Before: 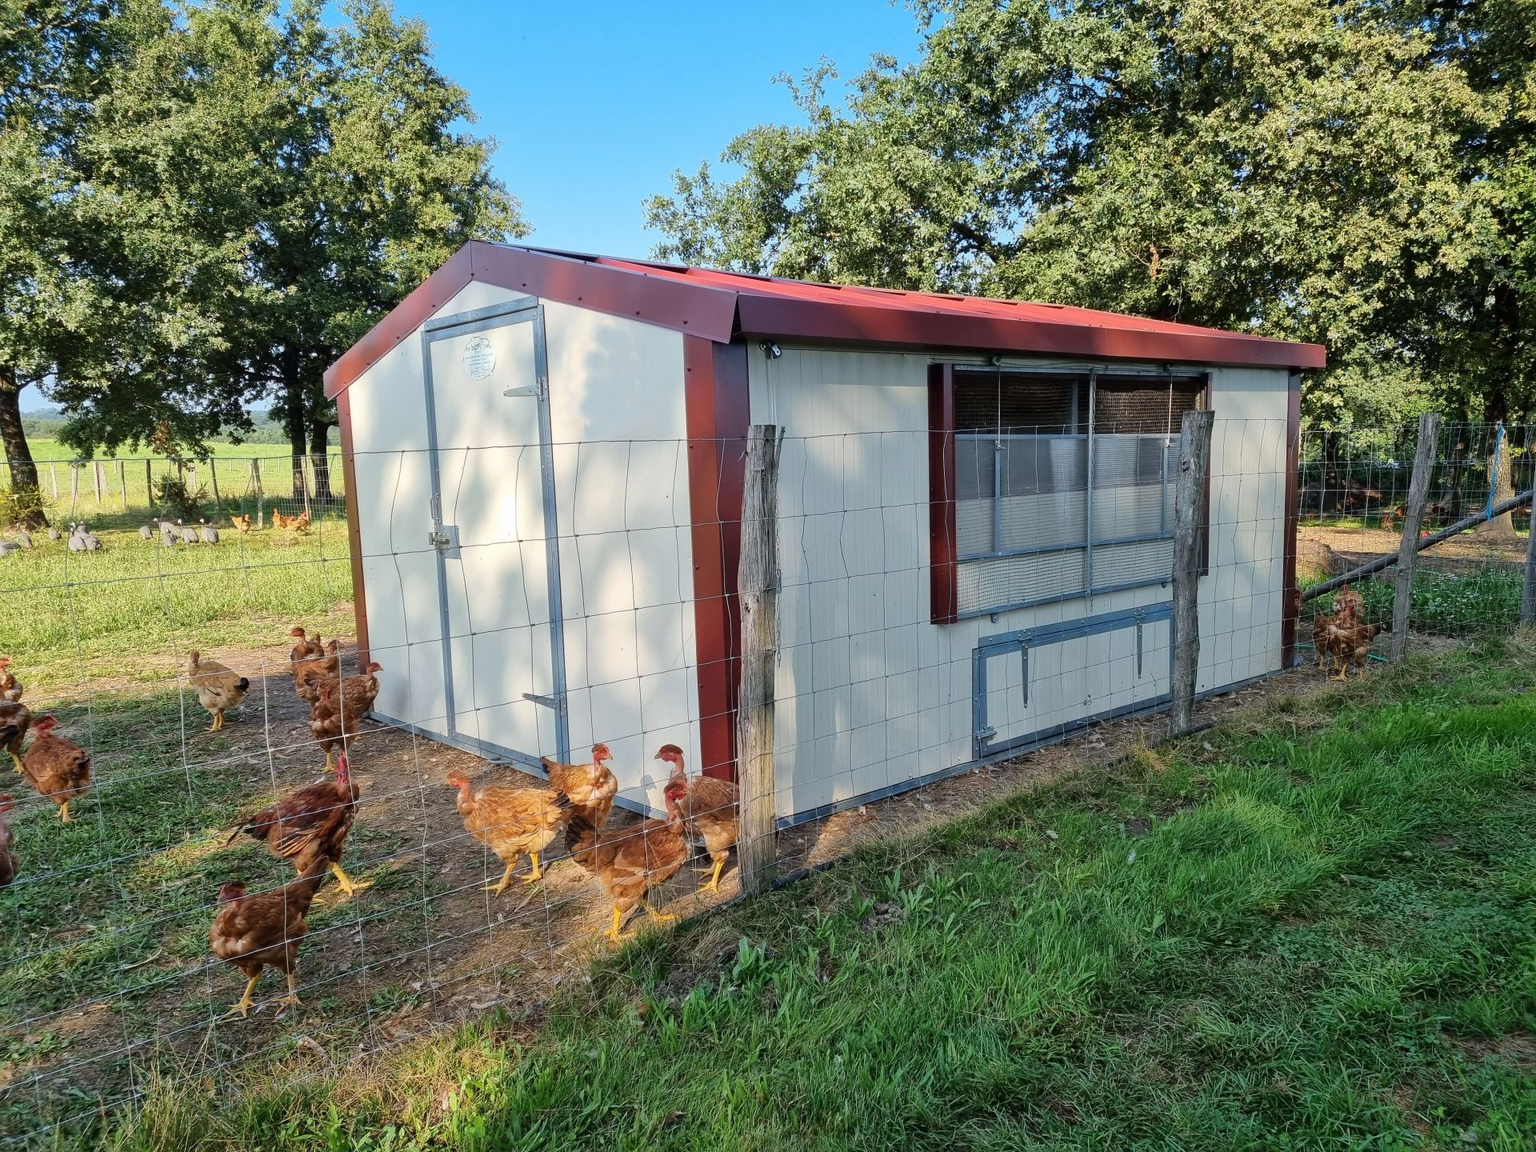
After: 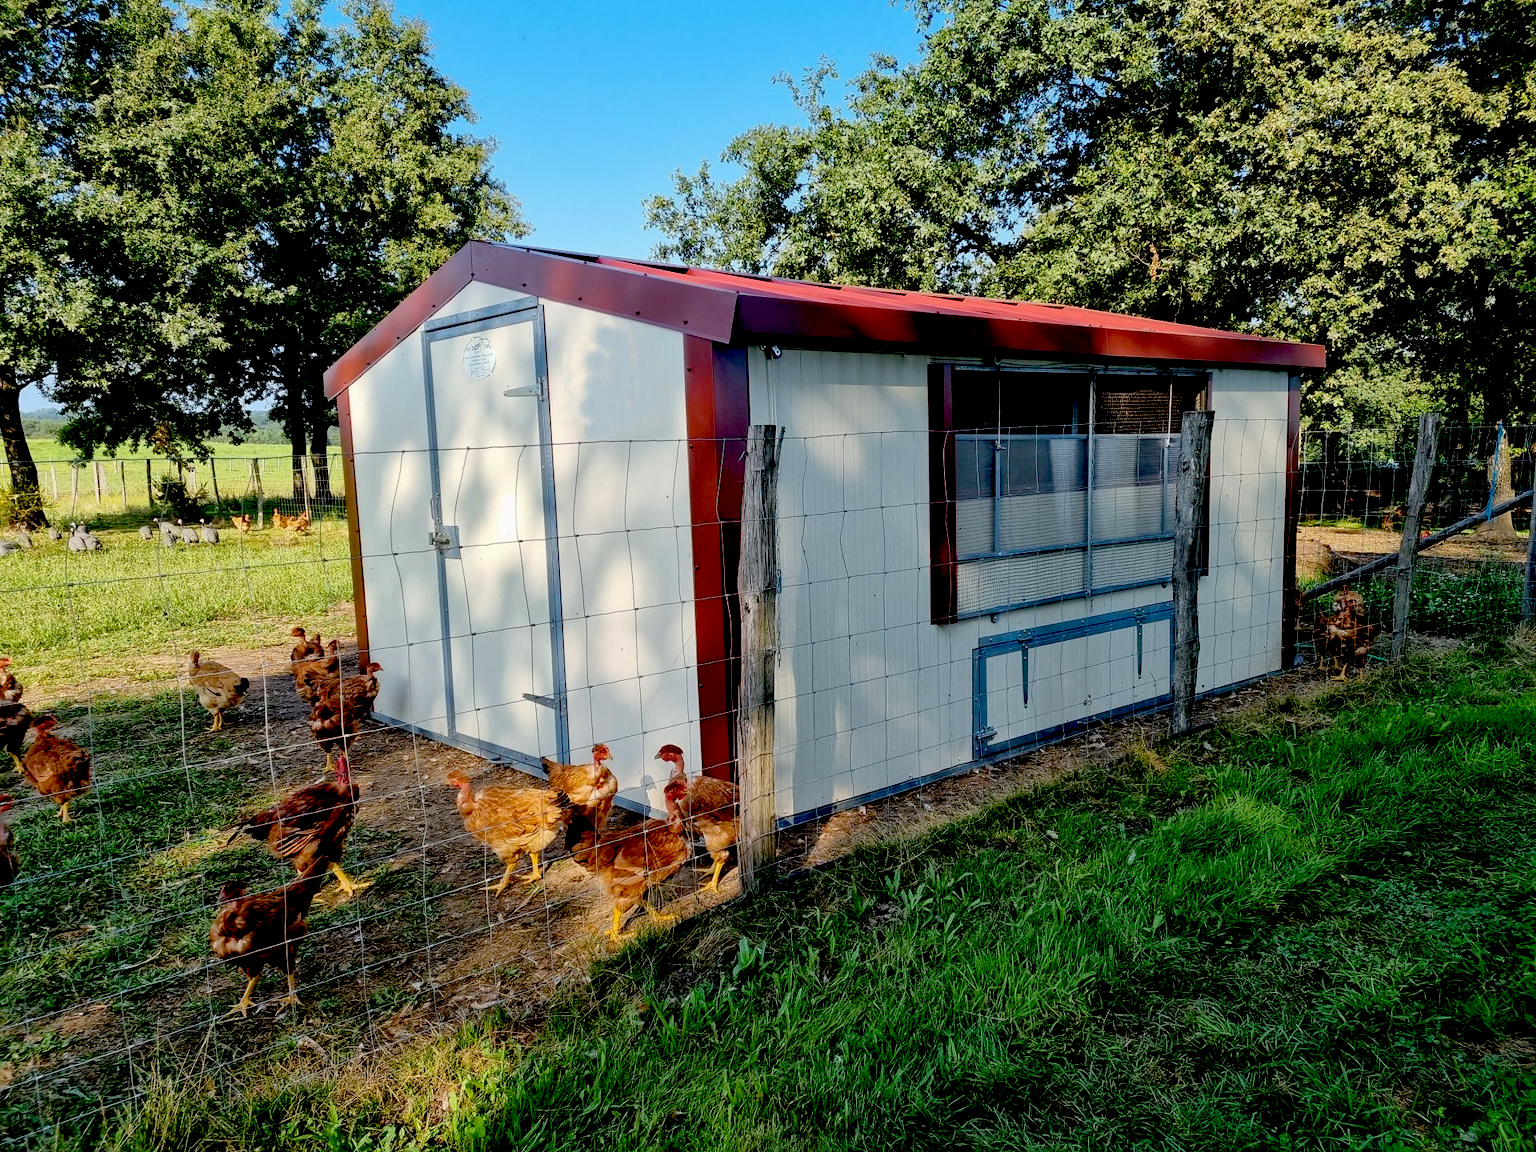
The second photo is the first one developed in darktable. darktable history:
exposure: black level correction 0.055, exposure -0.032 EV, compensate highlight preservation false
